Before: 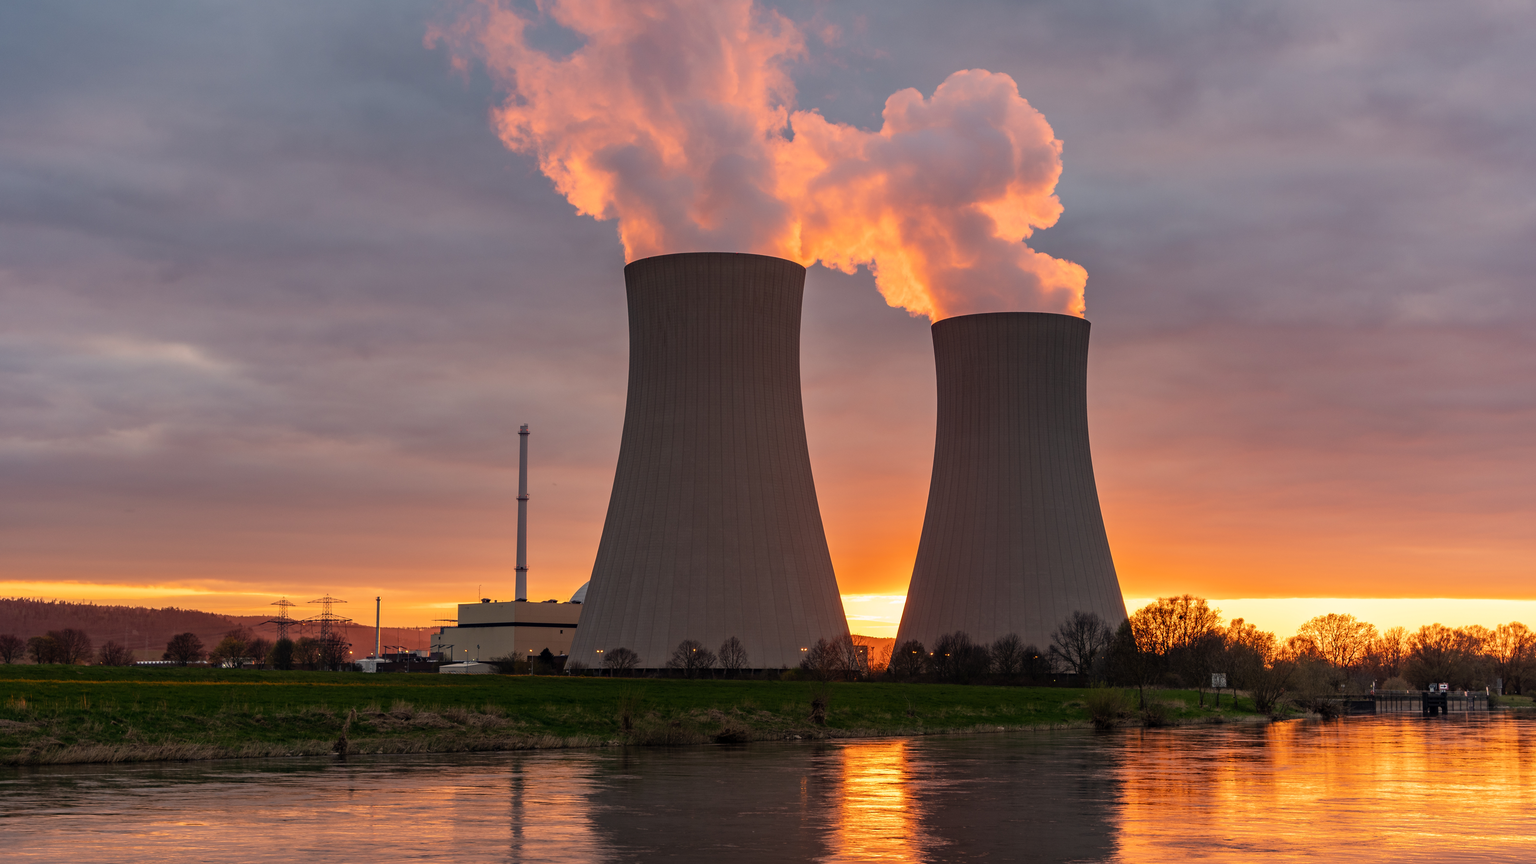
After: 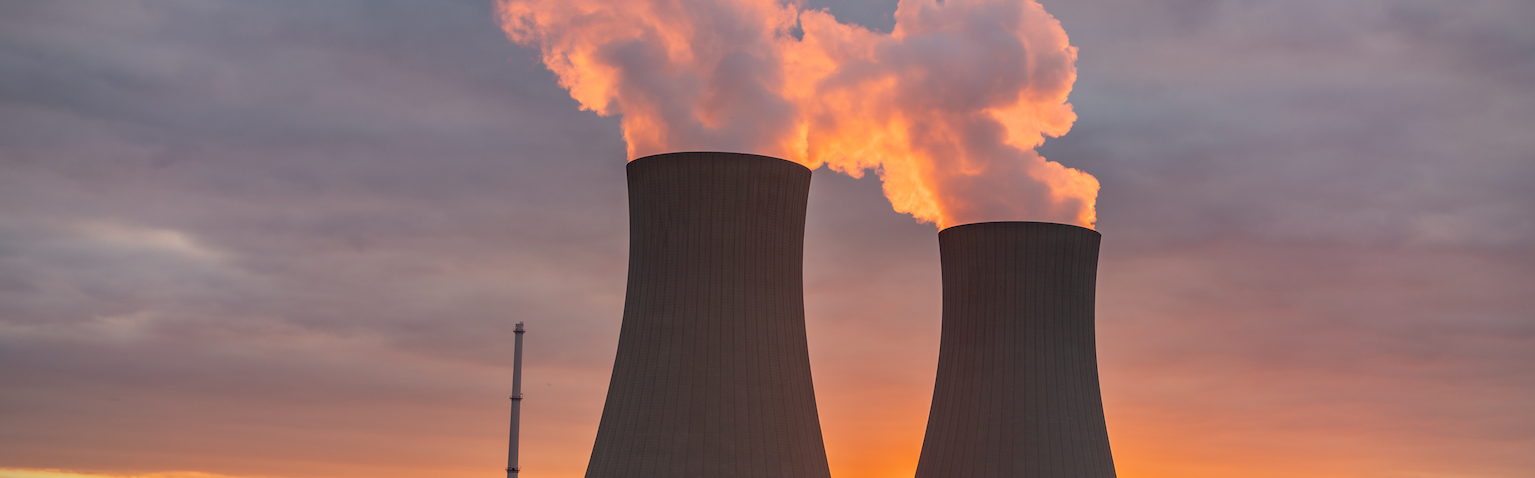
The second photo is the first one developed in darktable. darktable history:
crop and rotate: top 10.605%, bottom 33.274%
vignetting: unbound false
rotate and perspective: rotation 1.57°, crop left 0.018, crop right 0.982, crop top 0.039, crop bottom 0.961
